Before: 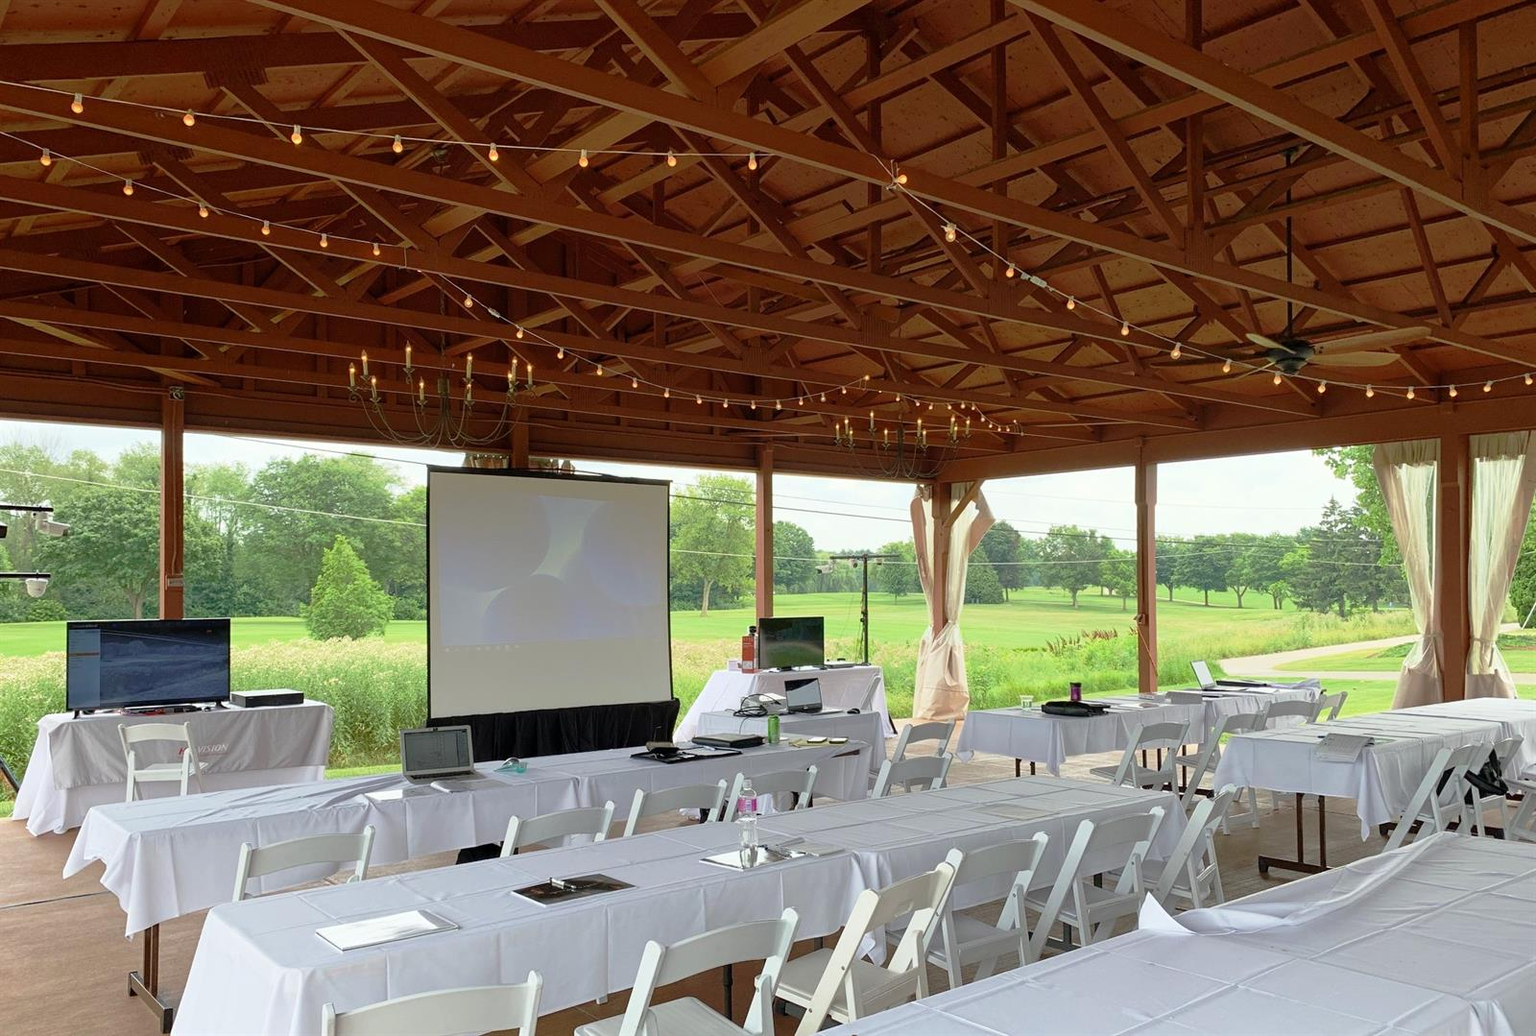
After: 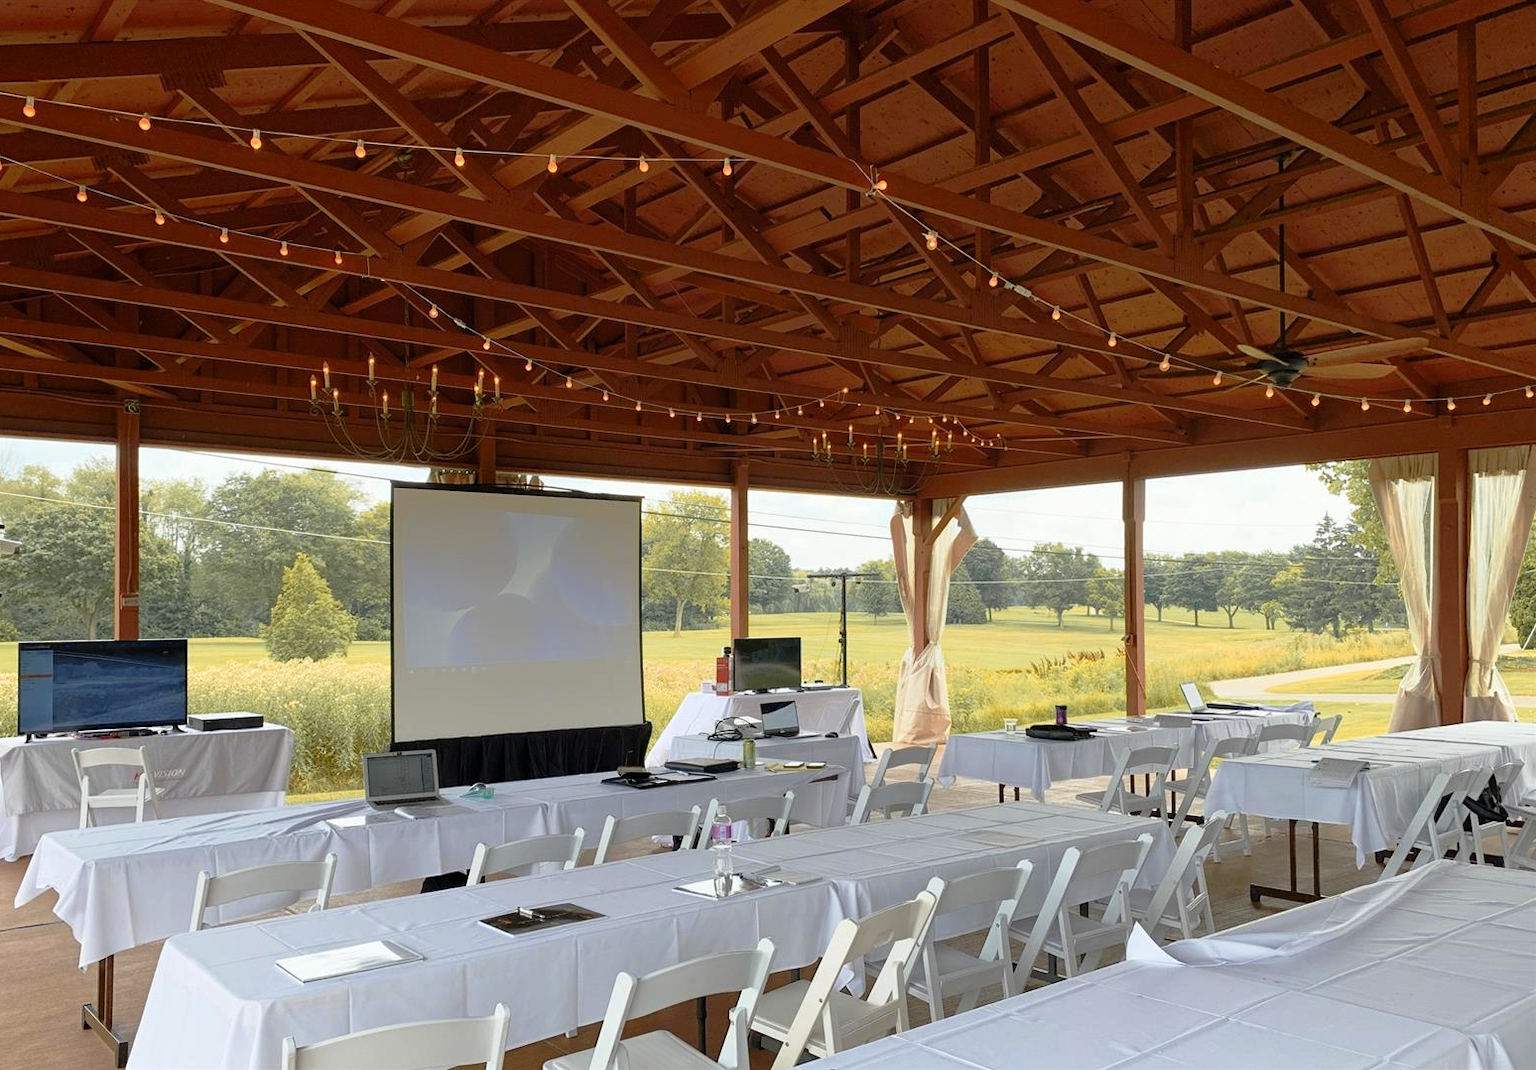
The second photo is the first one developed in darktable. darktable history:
crop and rotate: left 3.238%
color contrast: green-magenta contrast 0.8, blue-yellow contrast 1.1, unbound 0
color zones: curves: ch1 [(0.263, 0.53) (0.376, 0.287) (0.487, 0.512) (0.748, 0.547) (1, 0.513)]; ch2 [(0.262, 0.45) (0.751, 0.477)], mix 31.98%
